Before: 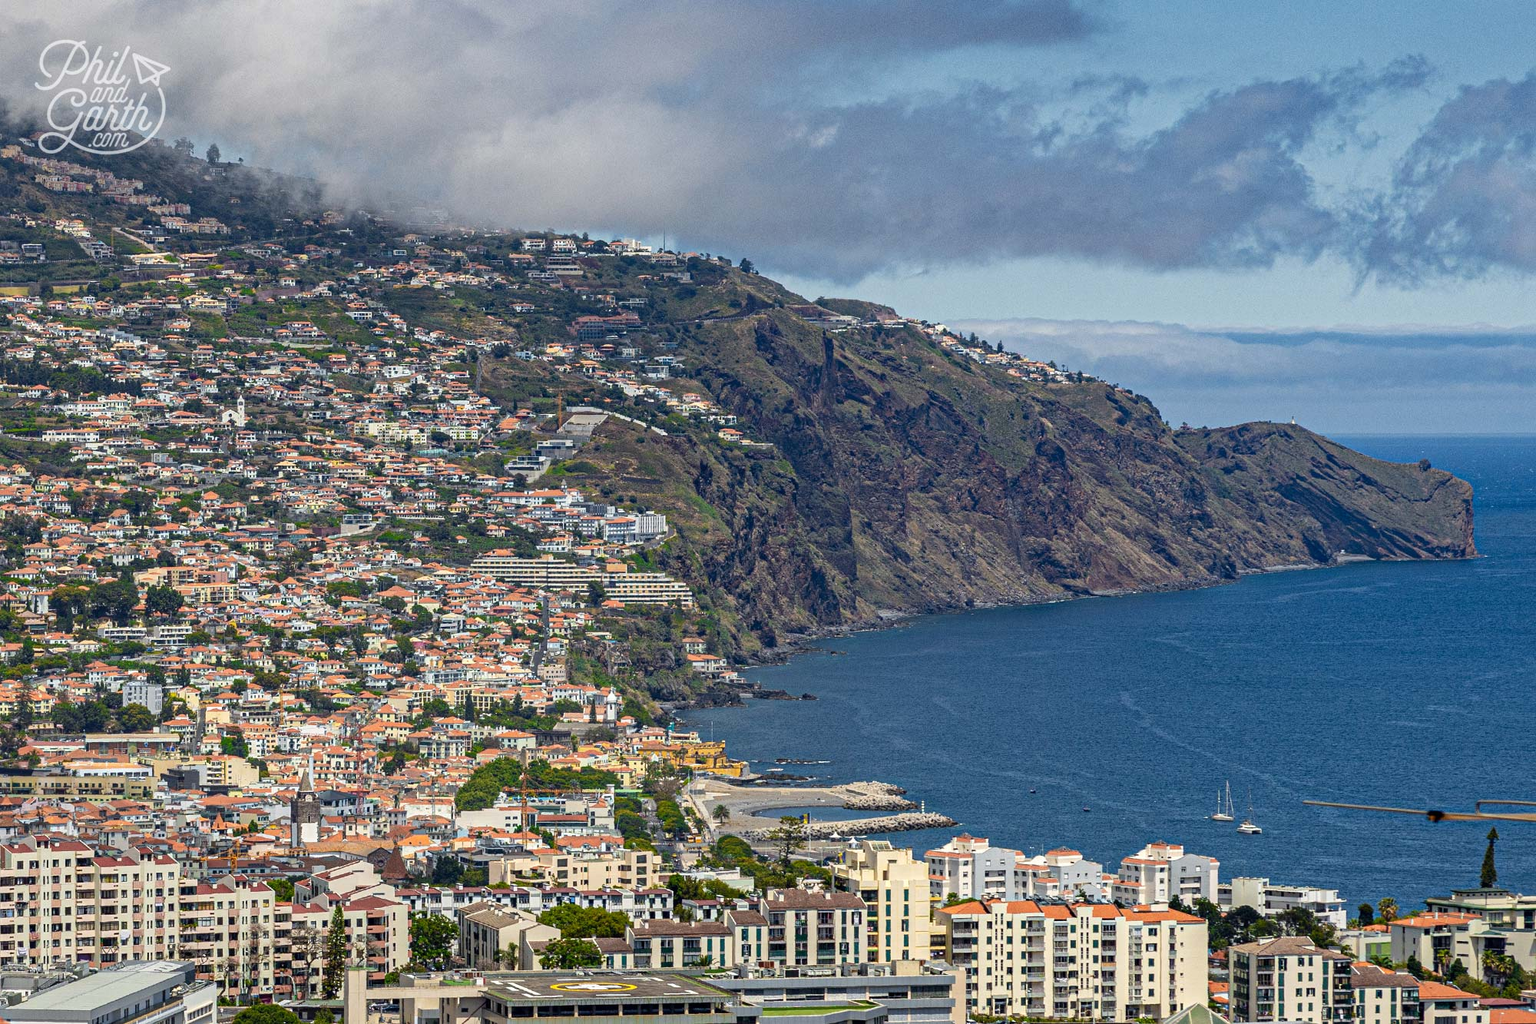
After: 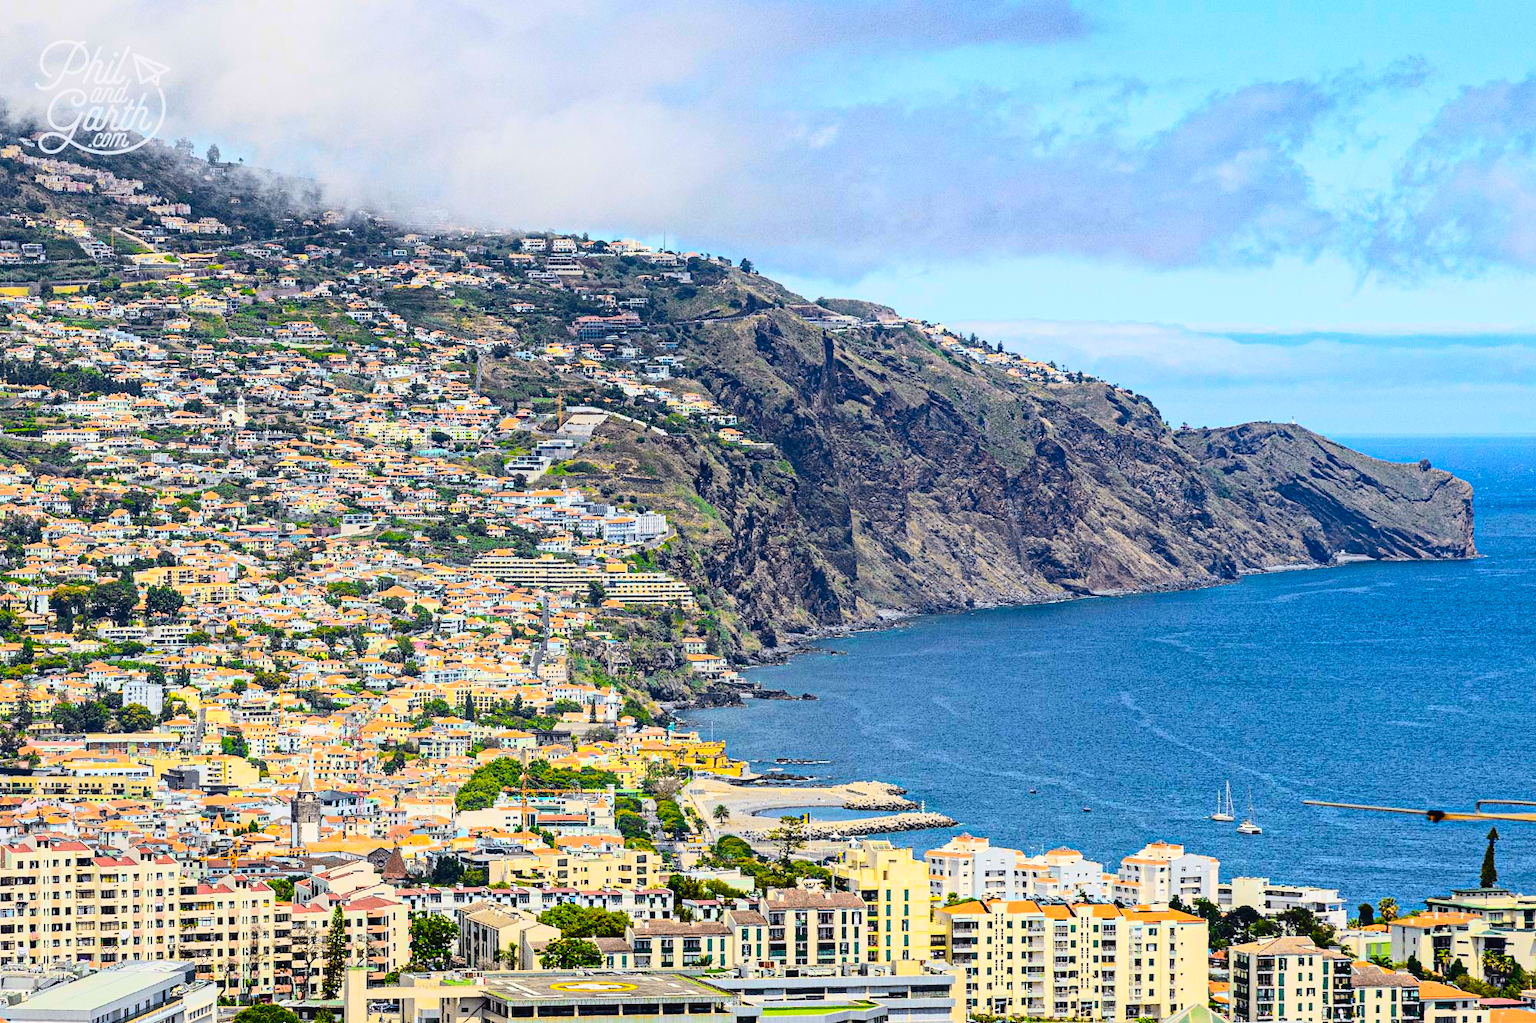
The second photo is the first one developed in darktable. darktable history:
contrast brightness saturation: contrast 0.044, saturation 0.15
tone curve: curves: ch0 [(0, 0.021) (0.104, 0.093) (0.236, 0.234) (0.456, 0.566) (0.647, 0.78) (0.864, 0.9) (1, 0.932)]; ch1 [(0, 0) (0.353, 0.344) (0.43, 0.401) (0.479, 0.476) (0.502, 0.504) (0.544, 0.534) (0.566, 0.566) (0.612, 0.621) (0.657, 0.679) (1, 1)]; ch2 [(0, 0) (0.34, 0.314) (0.434, 0.43) (0.5, 0.498) (0.528, 0.536) (0.56, 0.576) (0.595, 0.638) (0.644, 0.729) (1, 1)], color space Lab, independent channels, preserve colors none
tone equalizer: -8 EV -0.735 EV, -7 EV -0.718 EV, -6 EV -0.632 EV, -5 EV -0.397 EV, -3 EV 0.375 EV, -2 EV 0.6 EV, -1 EV 0.689 EV, +0 EV 0.762 EV, mask exposure compensation -0.506 EV
